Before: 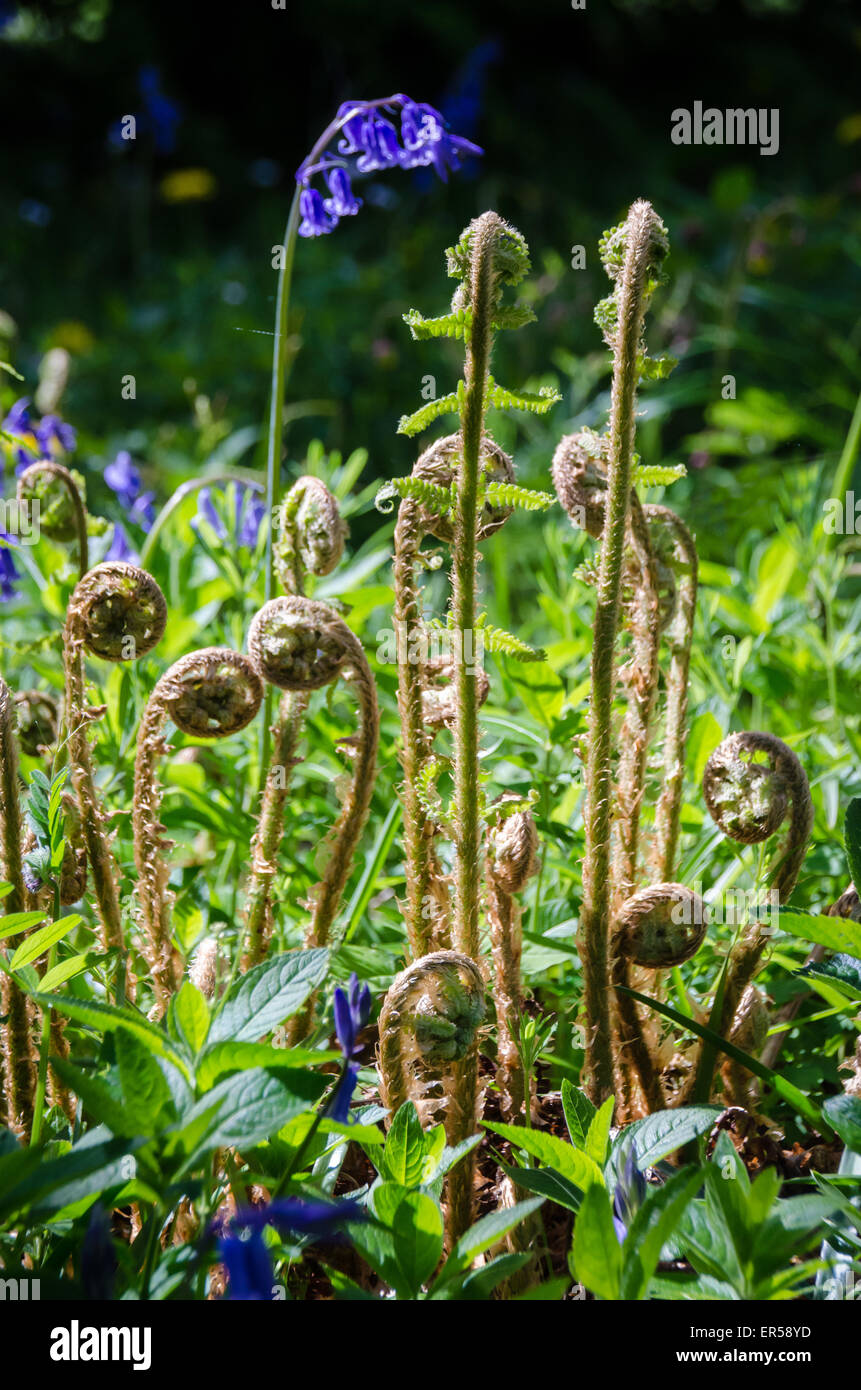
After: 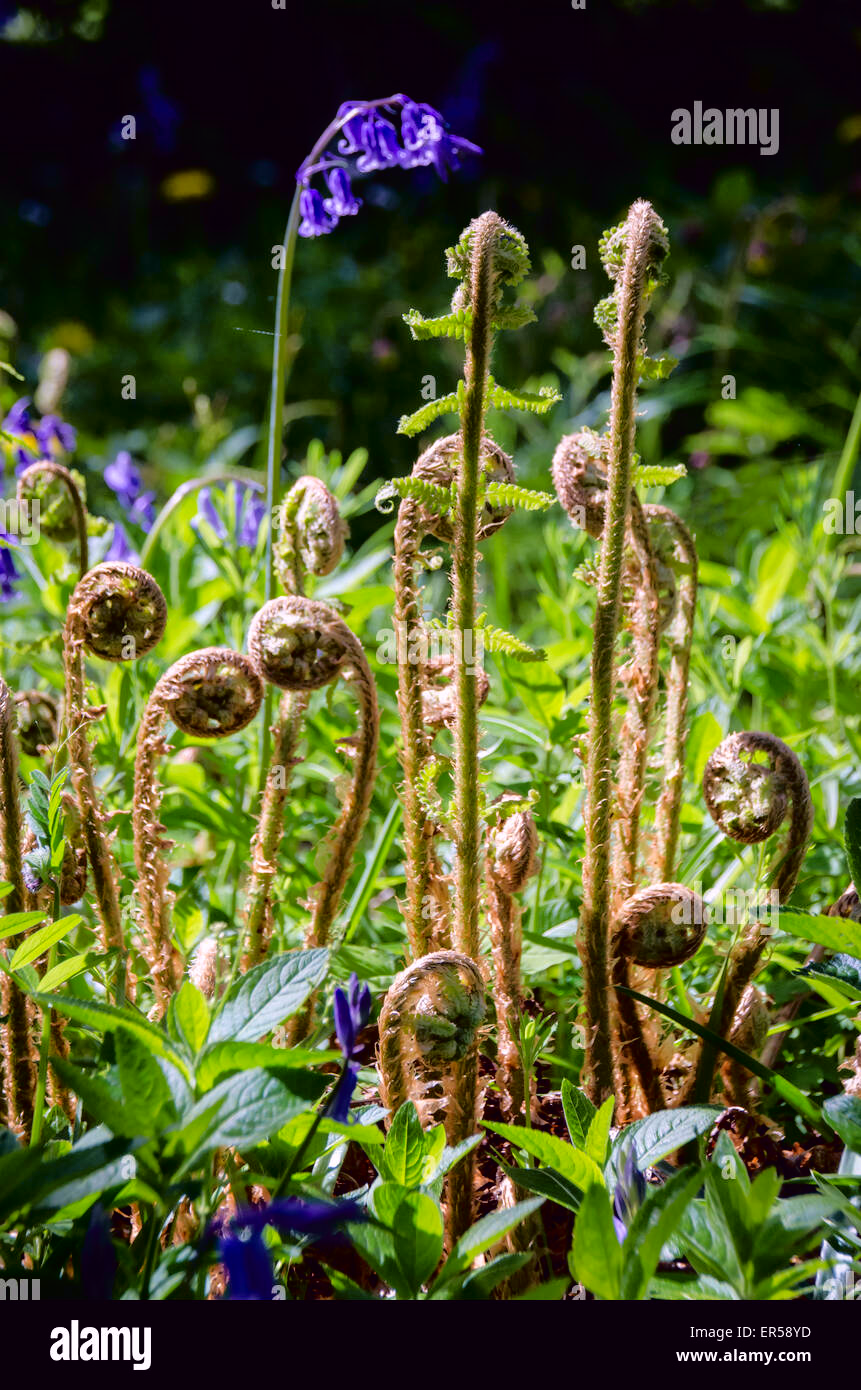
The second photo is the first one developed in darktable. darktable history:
tone curve: curves: ch0 [(0, 0) (0.126, 0.061) (0.362, 0.382) (0.498, 0.498) (0.706, 0.712) (1, 1)]; ch1 [(0, 0) (0.5, 0.522) (0.55, 0.586) (1, 1)]; ch2 [(0, 0) (0.44, 0.424) (0.5, 0.482) (0.537, 0.538) (1, 1)], color space Lab, independent channels, preserve colors none
